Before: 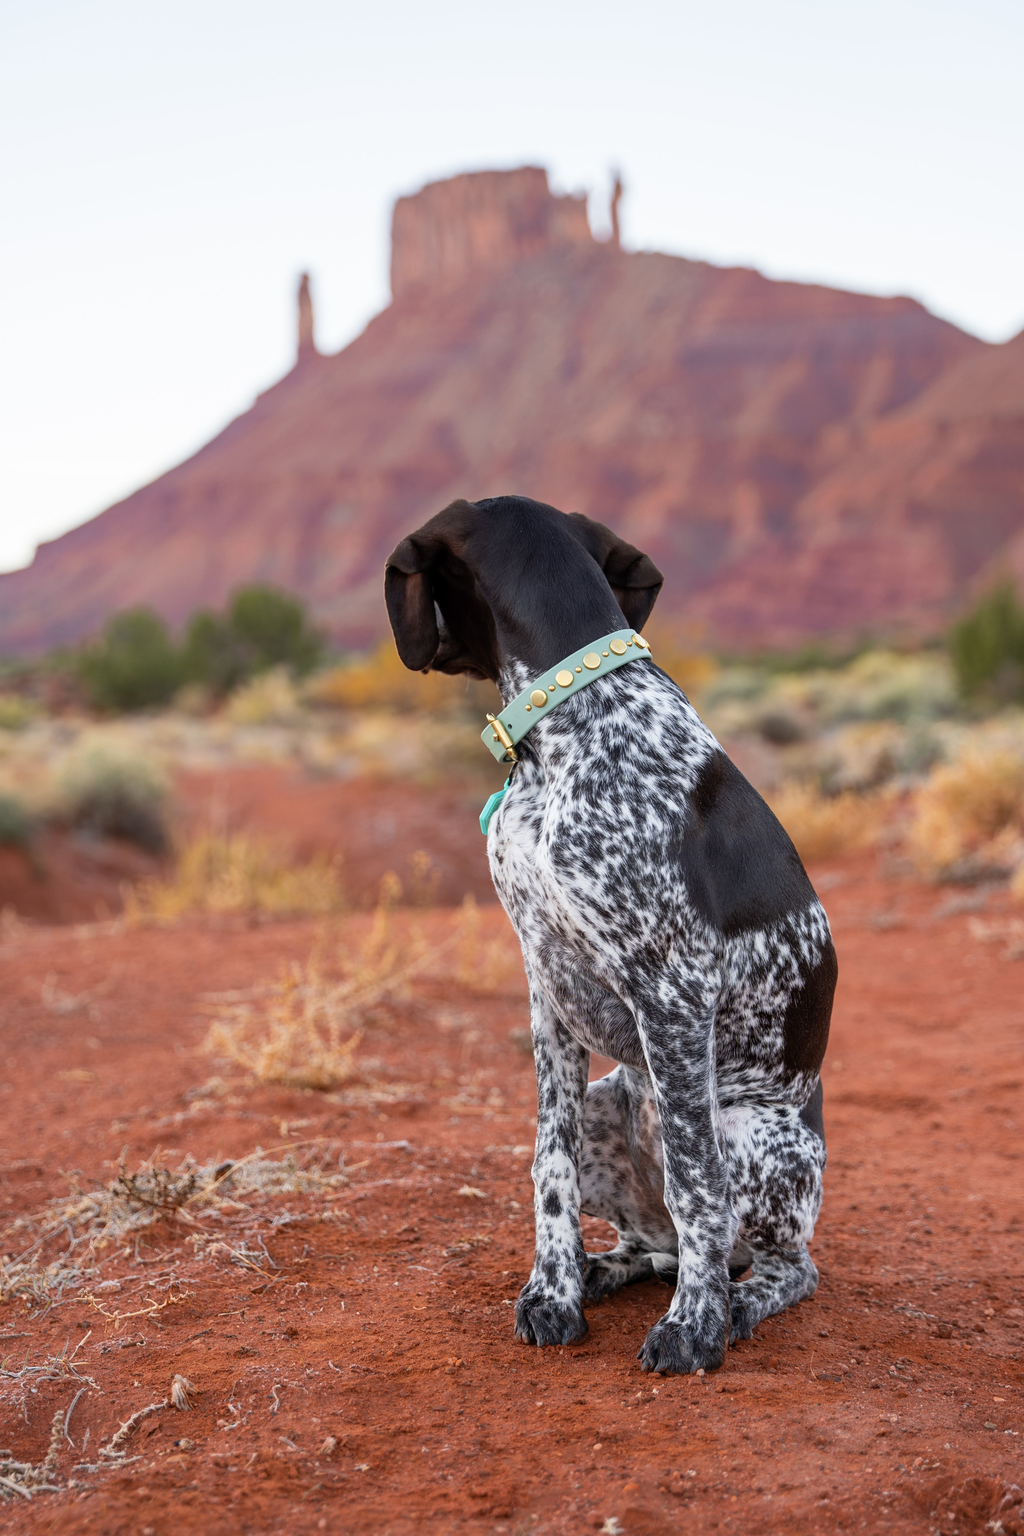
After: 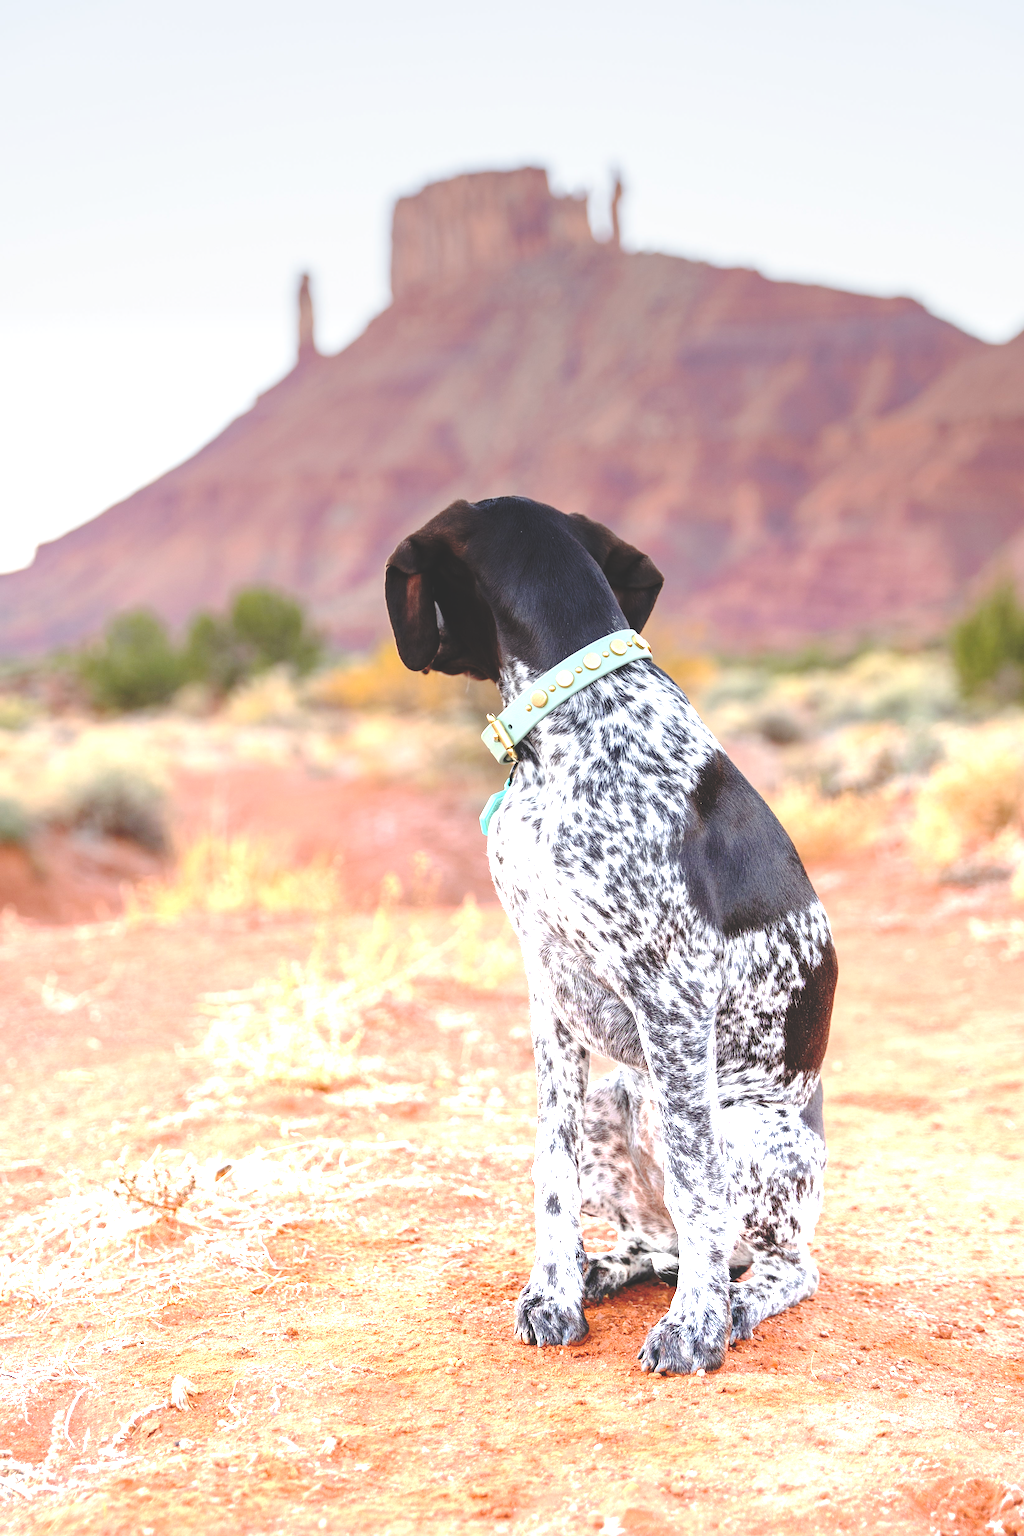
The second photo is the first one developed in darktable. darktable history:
base curve: curves: ch0 [(0, 0.024) (0.055, 0.065) (0.121, 0.166) (0.236, 0.319) (0.693, 0.726) (1, 1)], preserve colors none
graduated density: density -3.9 EV
white balance: emerald 1
